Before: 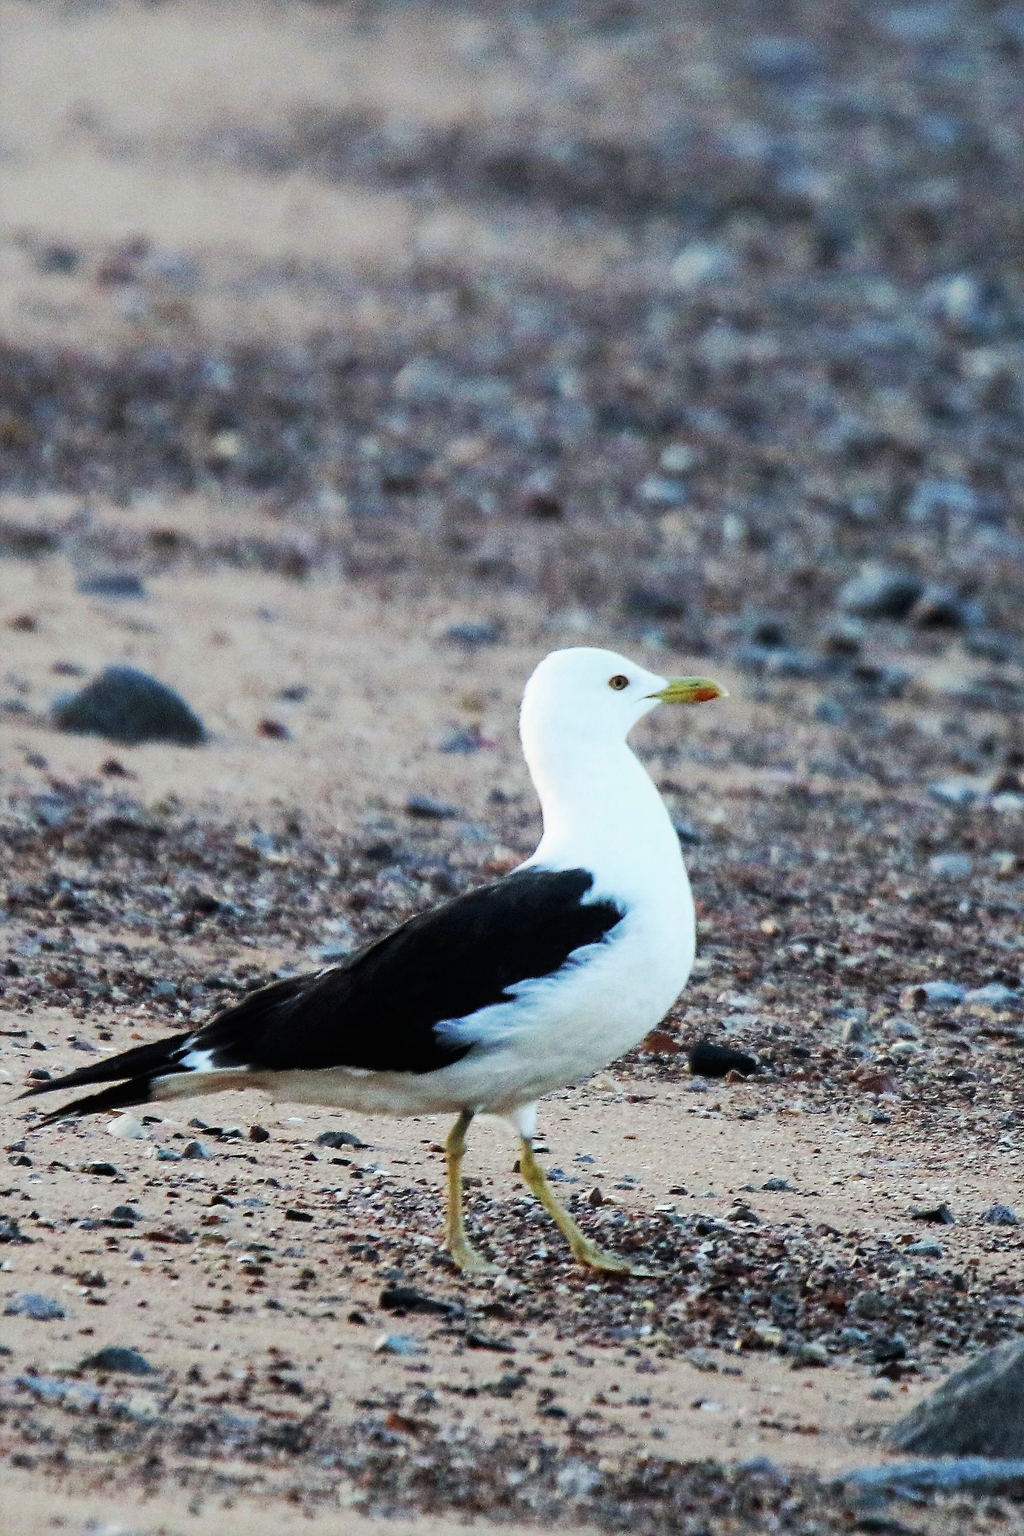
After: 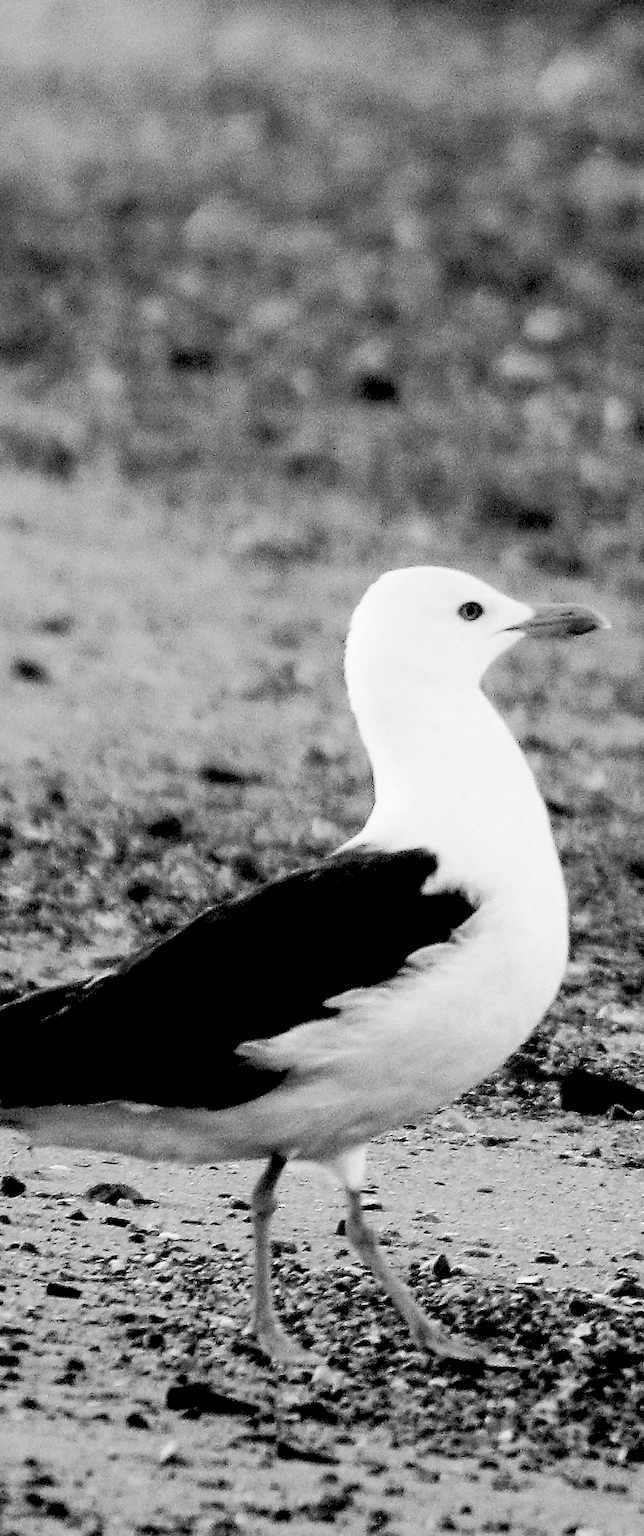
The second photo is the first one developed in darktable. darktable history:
crop and rotate: angle 0.02°, left 24.353%, top 13.219%, right 26.156%, bottom 8.224%
color calibration: output gray [0.22, 0.42, 0.37, 0], gray › normalize channels true, illuminant same as pipeline (D50), adaptation XYZ, x 0.346, y 0.359, gamut compression 0
rgb levels: levels [[0.029, 0.461, 0.922], [0, 0.5, 1], [0, 0.5, 1]]
